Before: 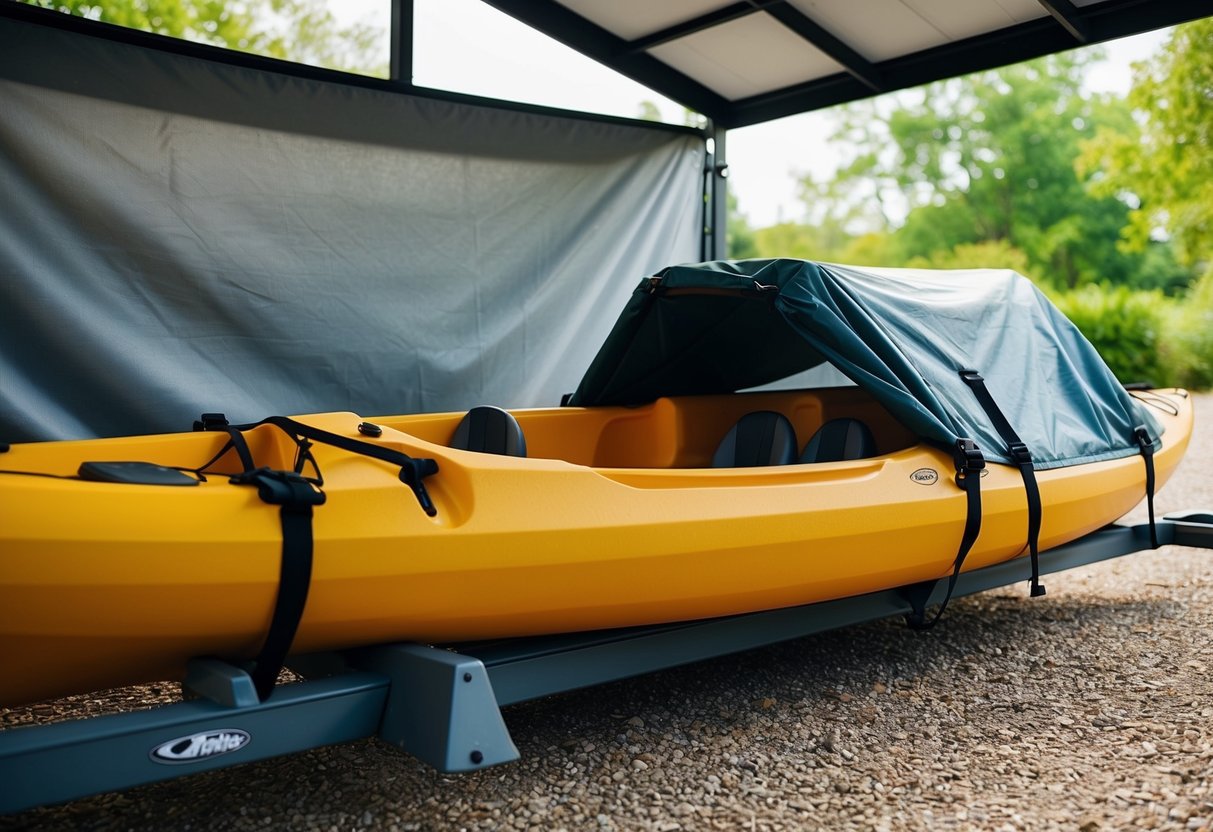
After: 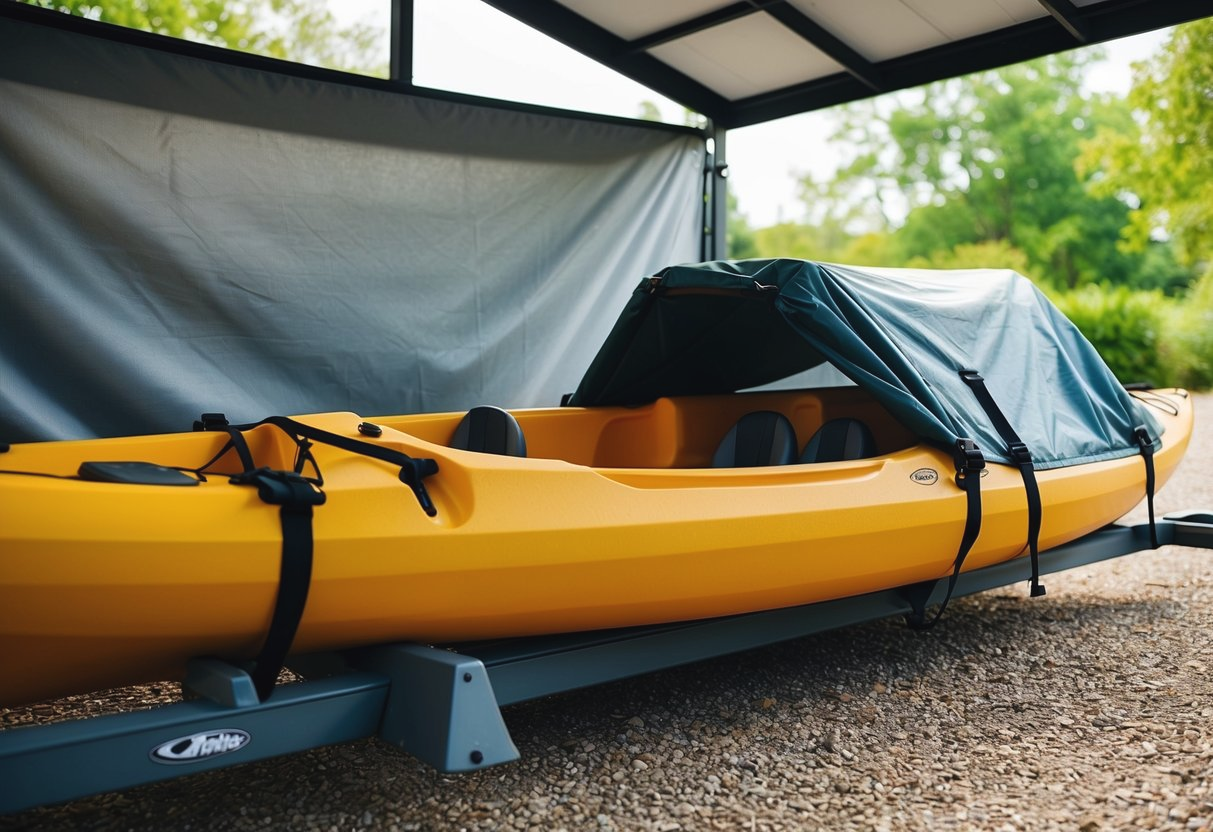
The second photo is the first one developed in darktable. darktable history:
exposure: black level correction -0.003, exposure 0.036 EV, compensate exposure bias true, compensate highlight preservation false
